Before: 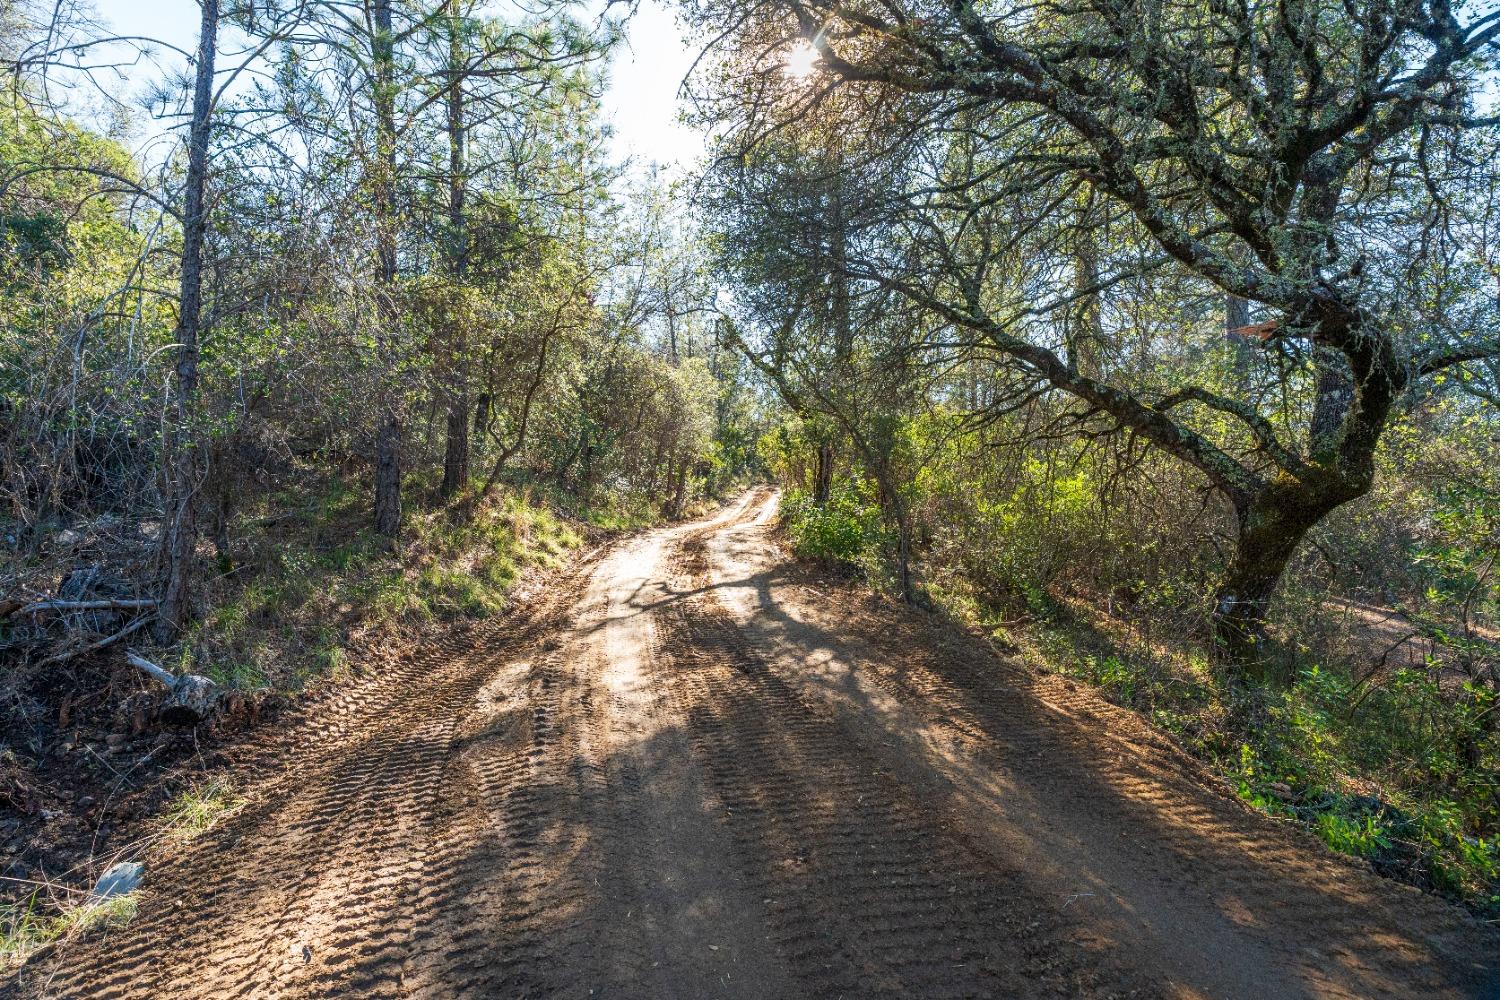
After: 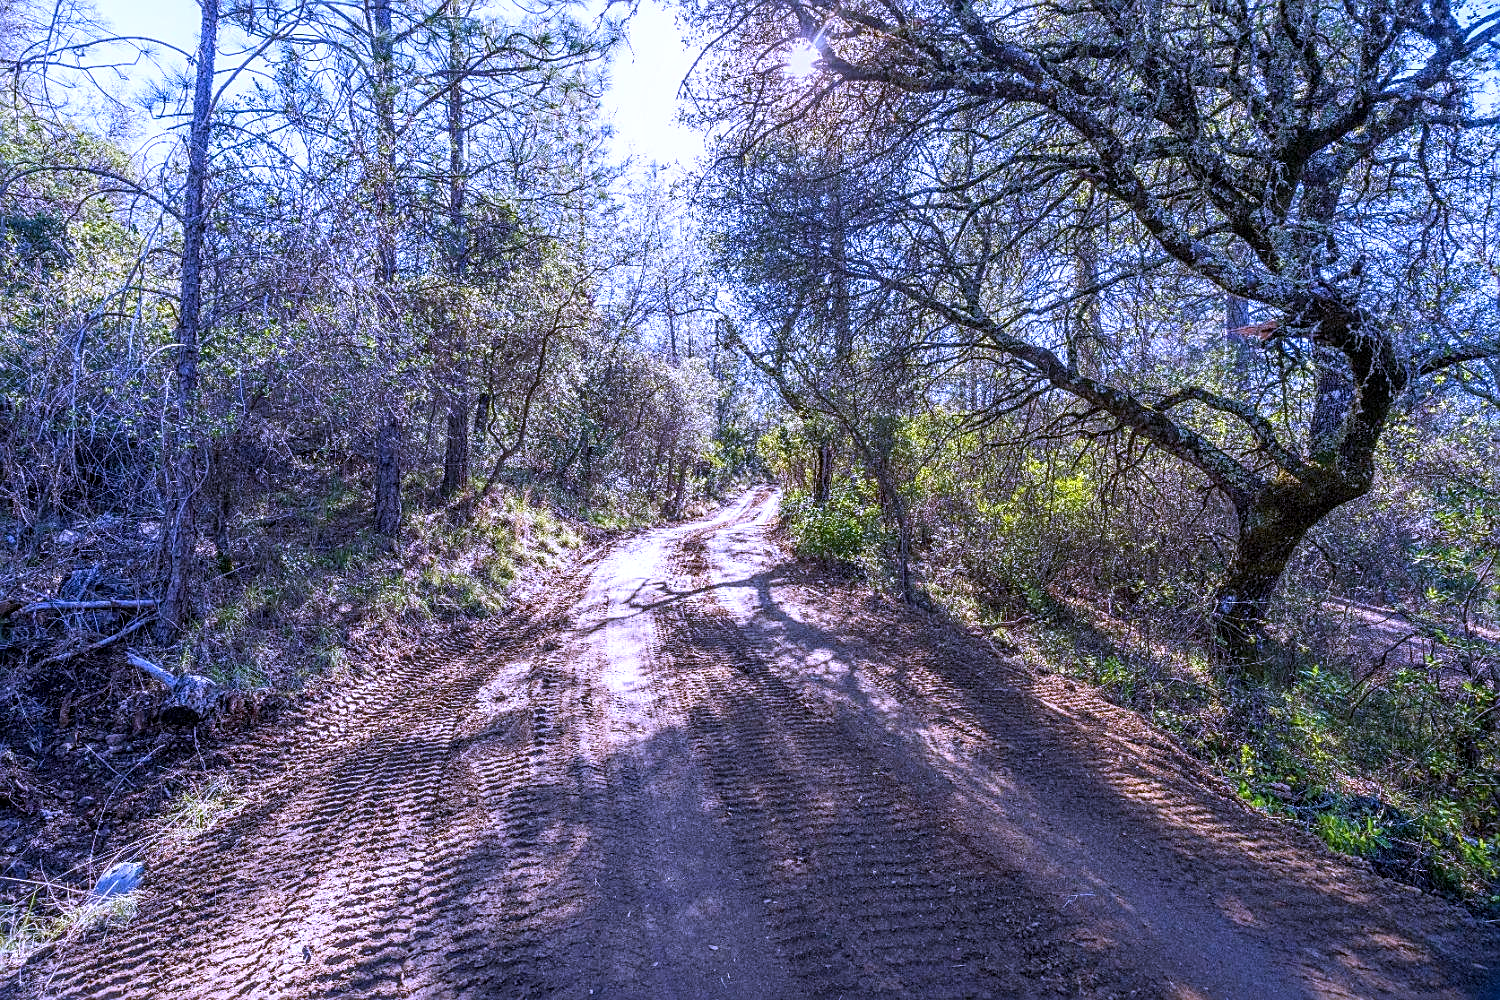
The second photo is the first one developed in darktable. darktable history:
white balance: red 0.98, blue 1.61
local contrast: on, module defaults
sharpen: on, module defaults
